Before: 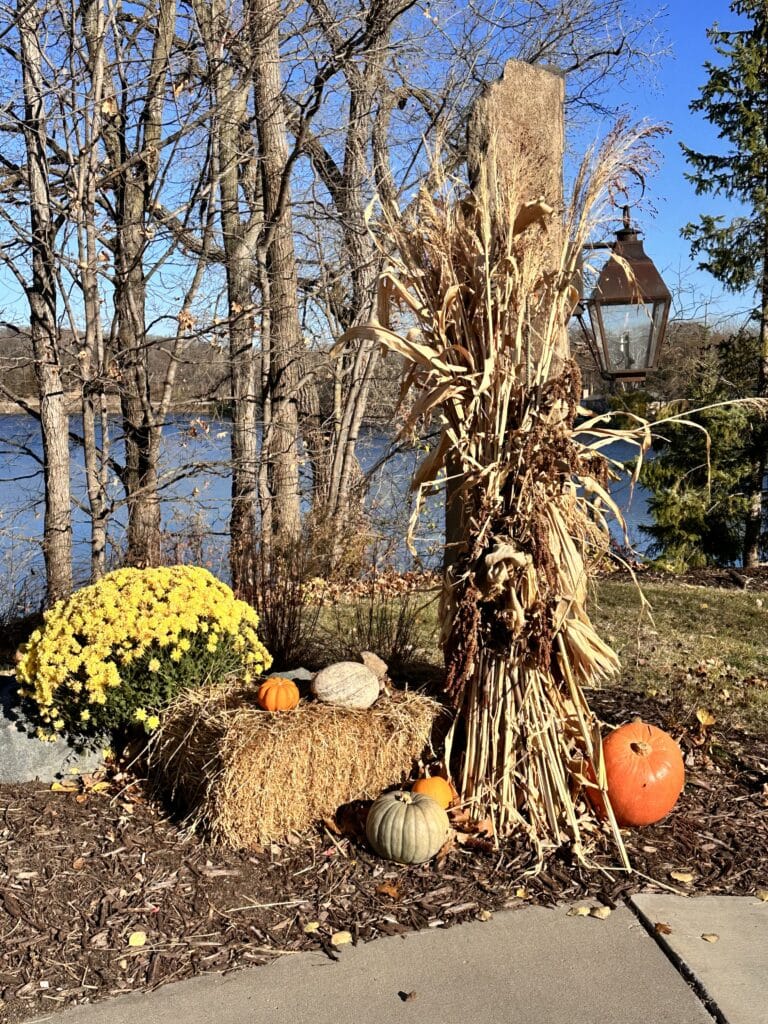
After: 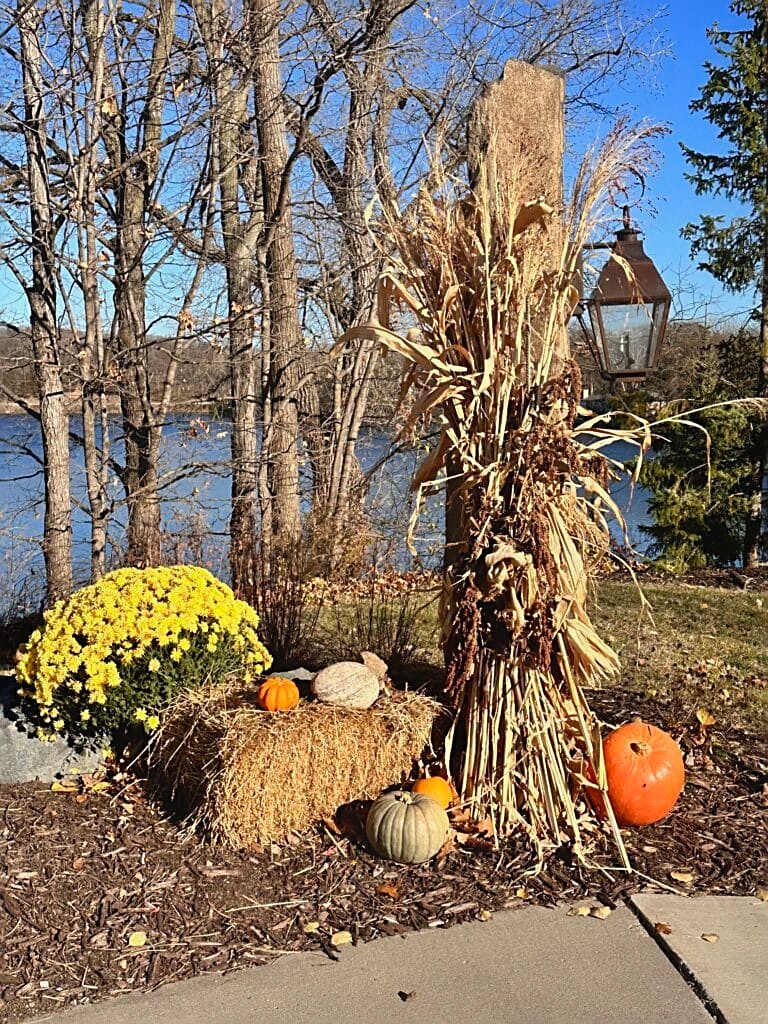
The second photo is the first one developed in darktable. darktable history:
contrast equalizer: octaves 7, y [[0.6 ×6], [0.55 ×6], [0 ×6], [0 ×6], [0 ×6]], mix -0.3
sharpen: on, module defaults
